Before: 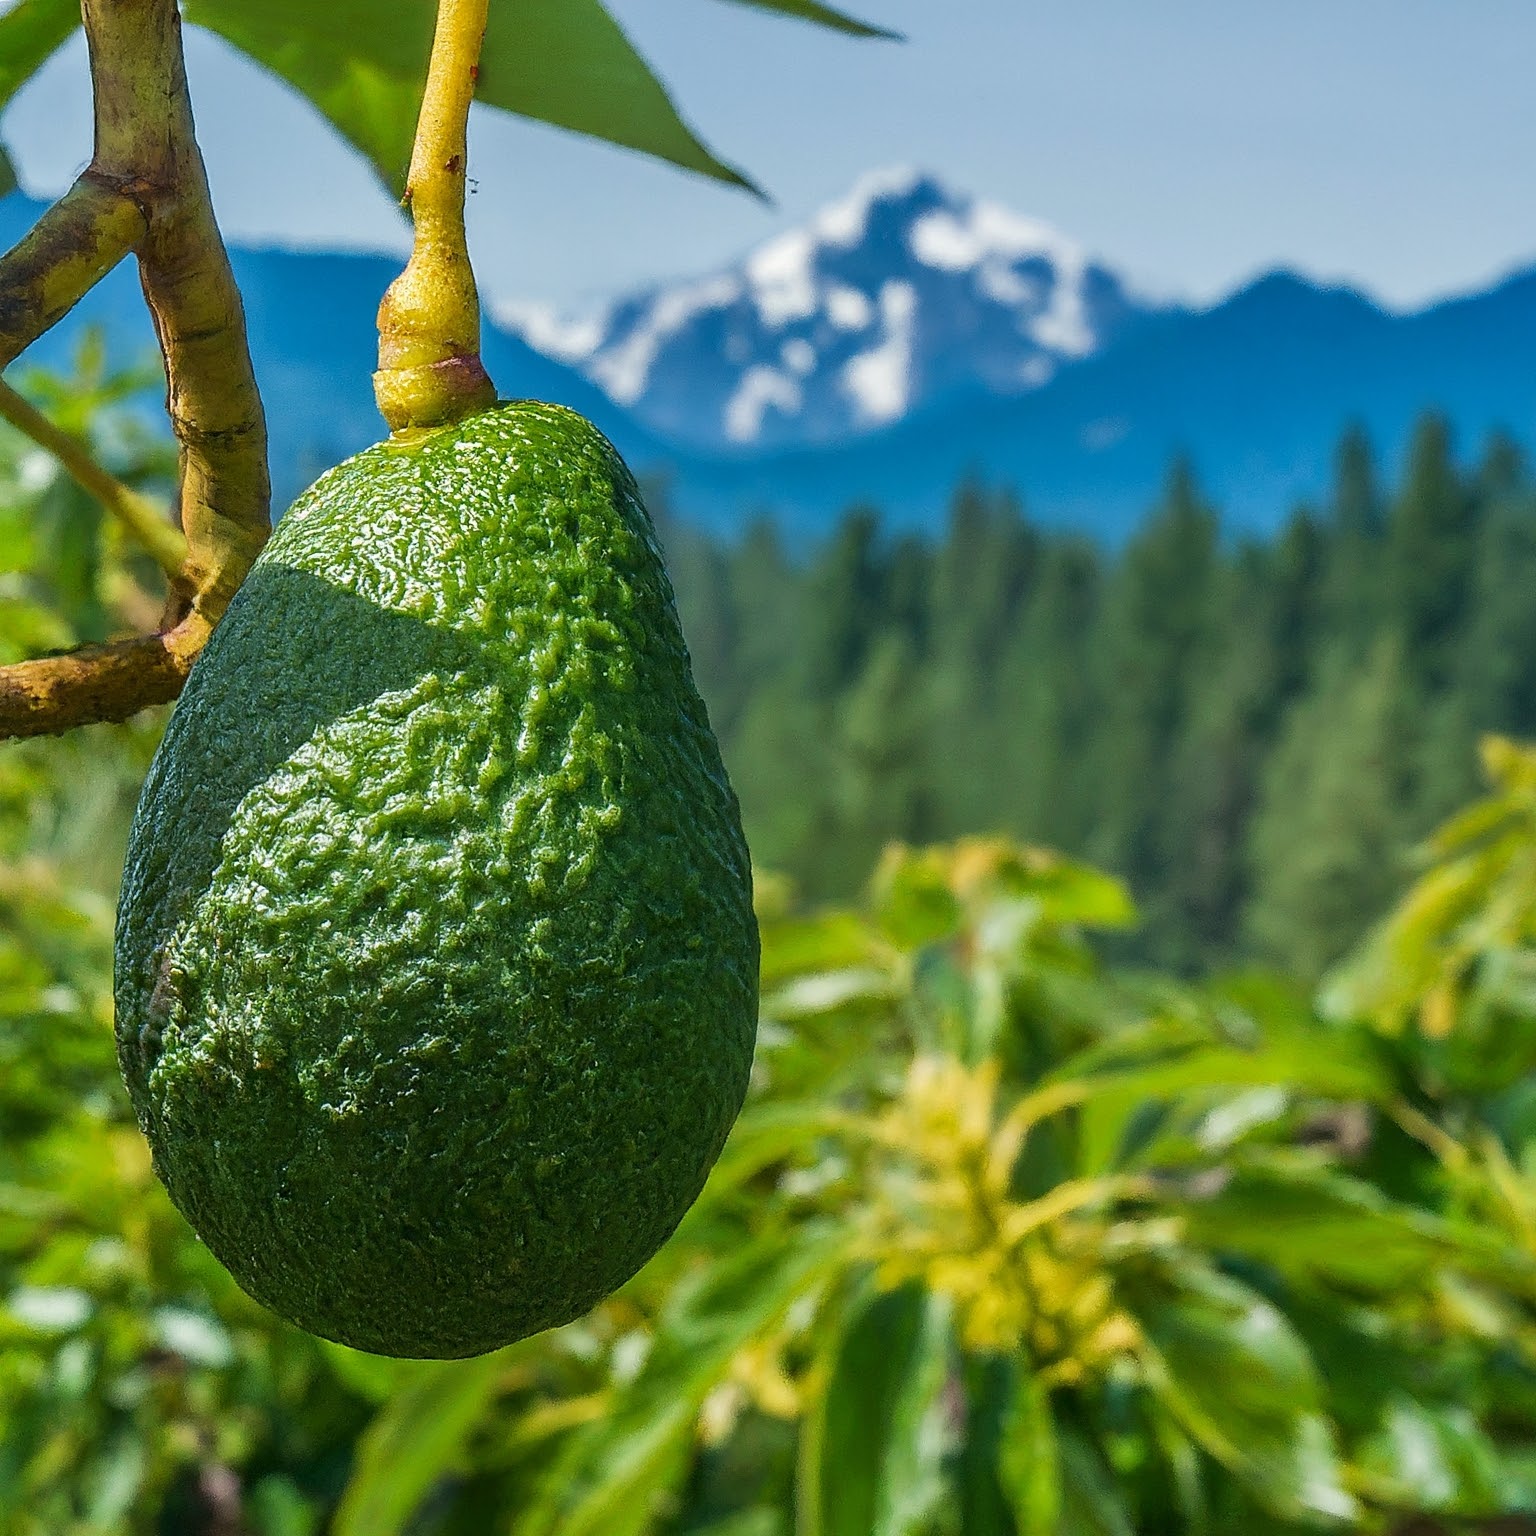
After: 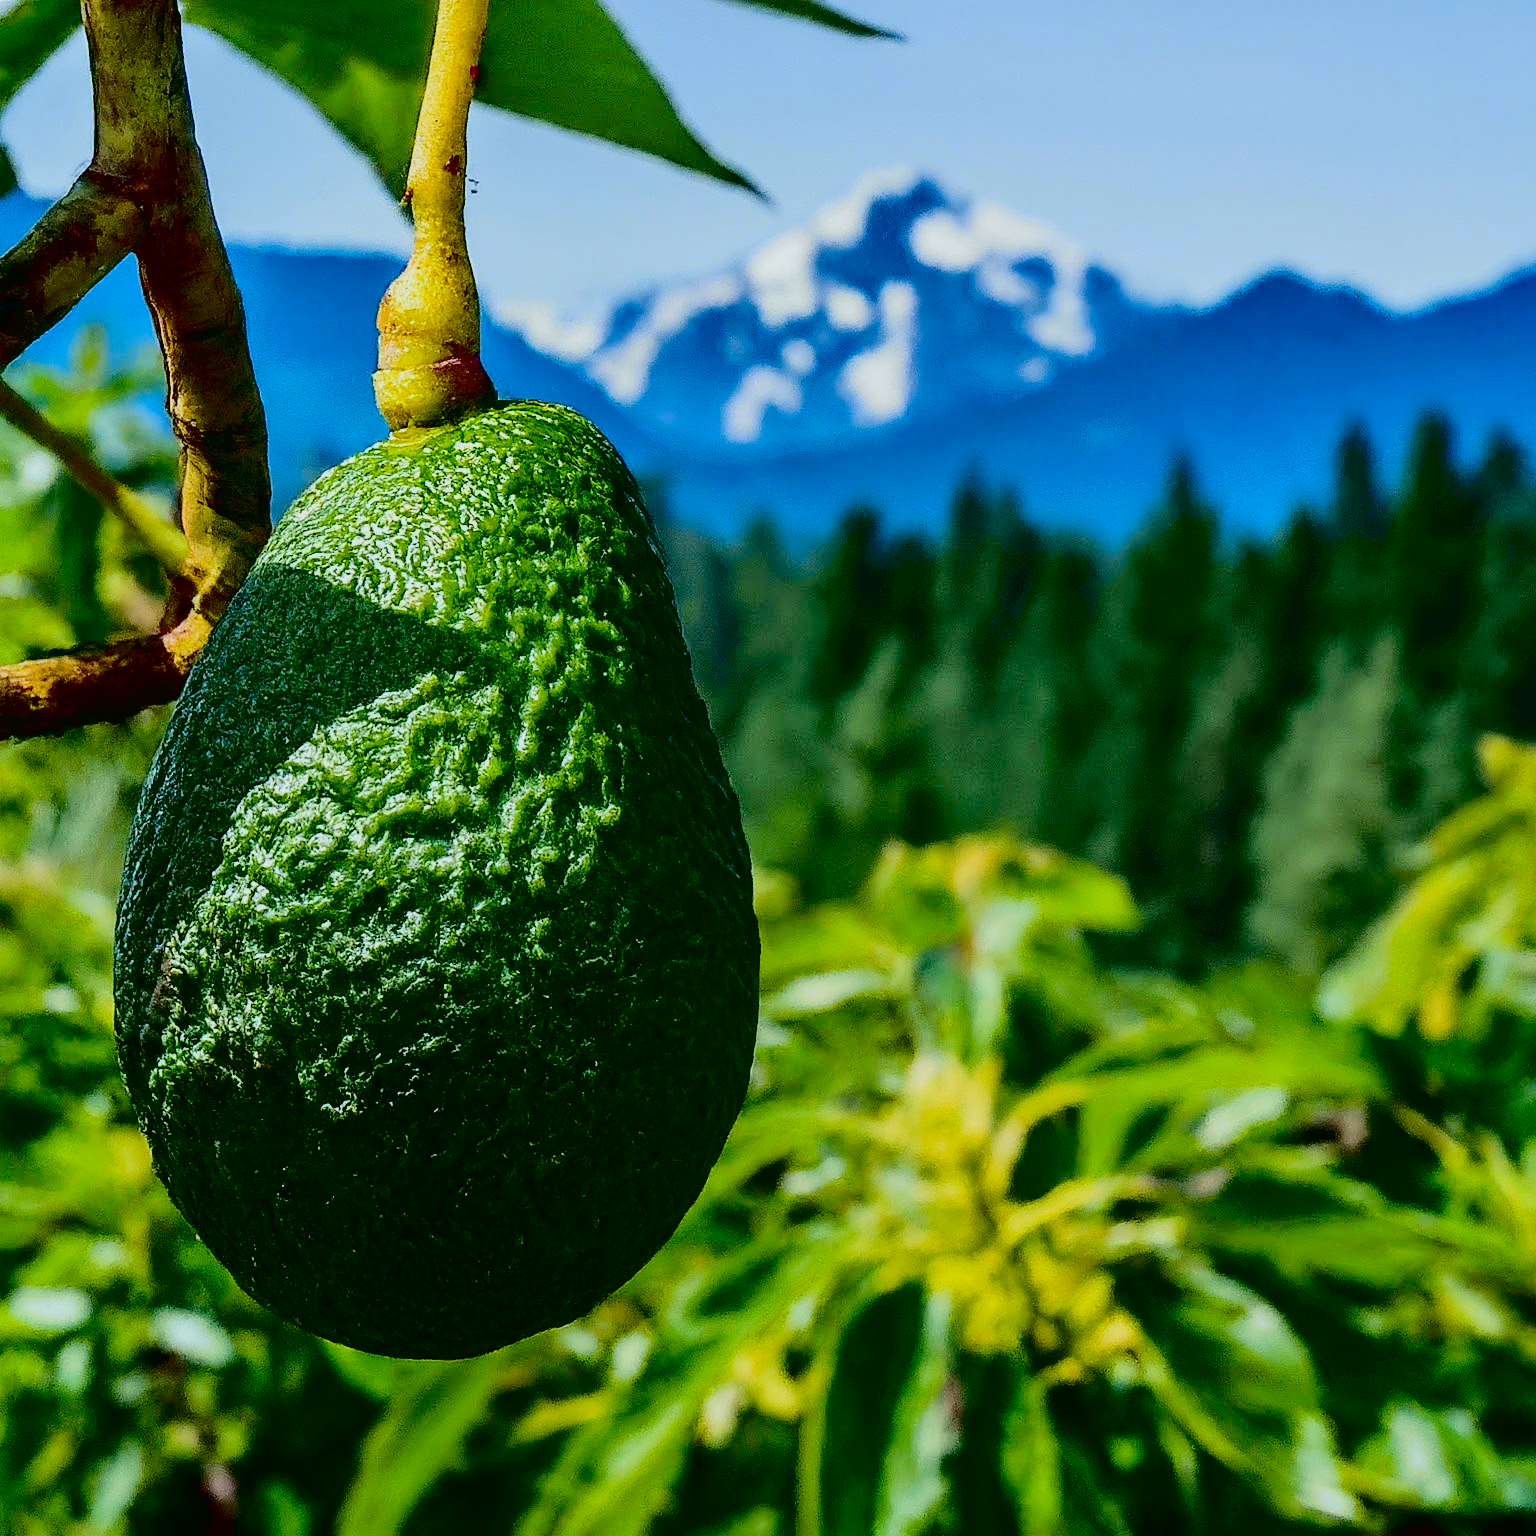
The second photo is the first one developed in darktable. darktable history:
tone curve: curves: ch0 [(0, 0.006) (0.184, 0.117) (0.405, 0.46) (0.456, 0.528) (0.634, 0.728) (0.877, 0.89) (0.984, 0.935)]; ch1 [(0, 0) (0.443, 0.43) (0.492, 0.489) (0.566, 0.579) (0.595, 0.625) (0.608, 0.667) (0.65, 0.729) (1, 1)]; ch2 [(0, 0) (0.33, 0.301) (0.421, 0.443) (0.447, 0.489) (0.492, 0.498) (0.537, 0.583) (0.586, 0.591) (0.663, 0.686) (1, 1)], color space Lab, independent channels, preserve colors none
exposure: black level correction 0.046, exposure -0.228 EV, compensate highlight preservation false
white balance: red 0.954, blue 1.079
